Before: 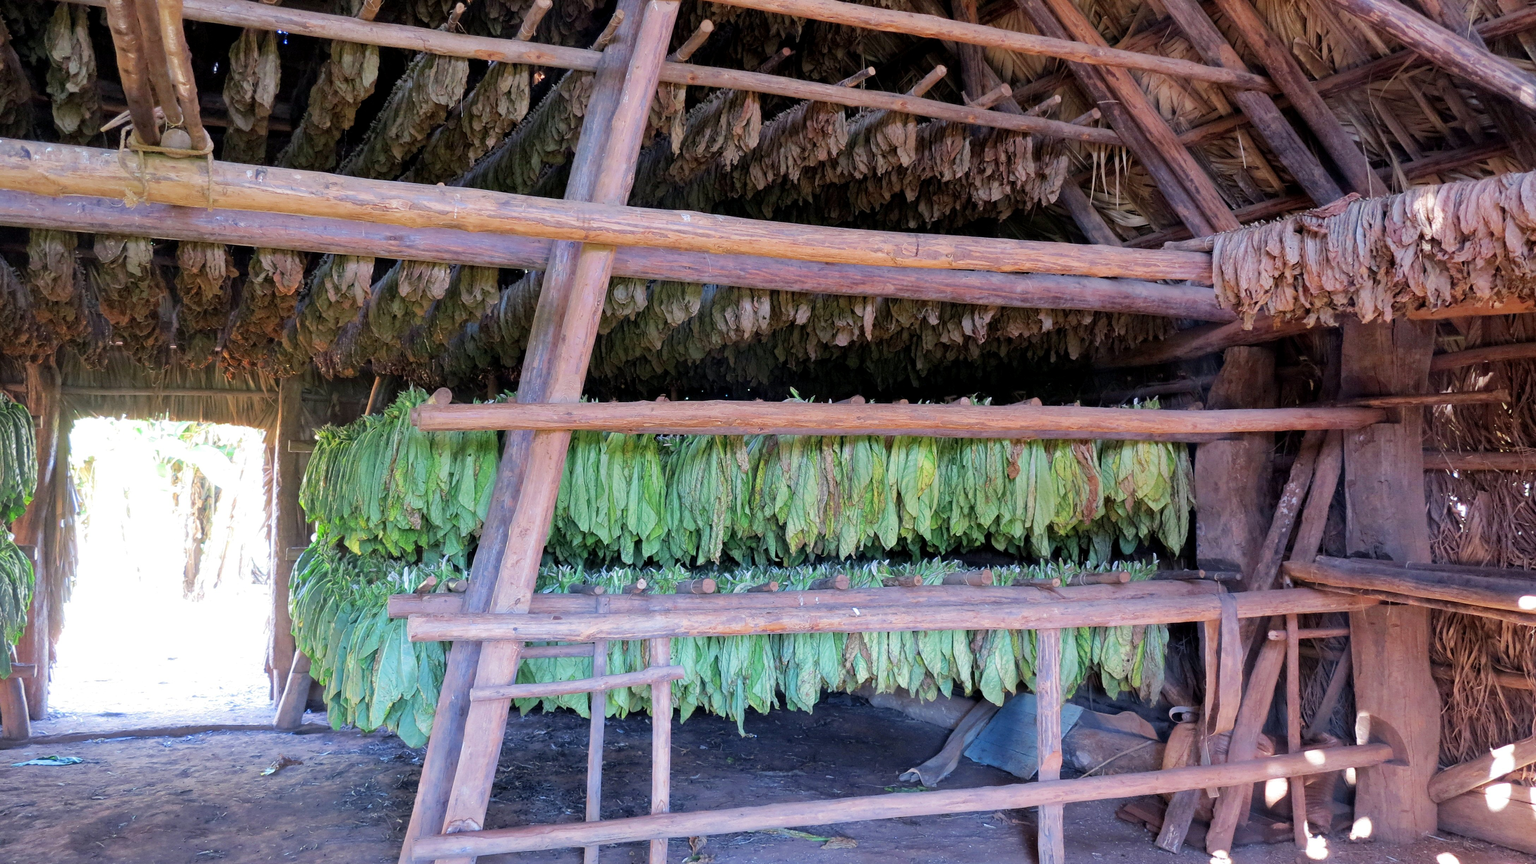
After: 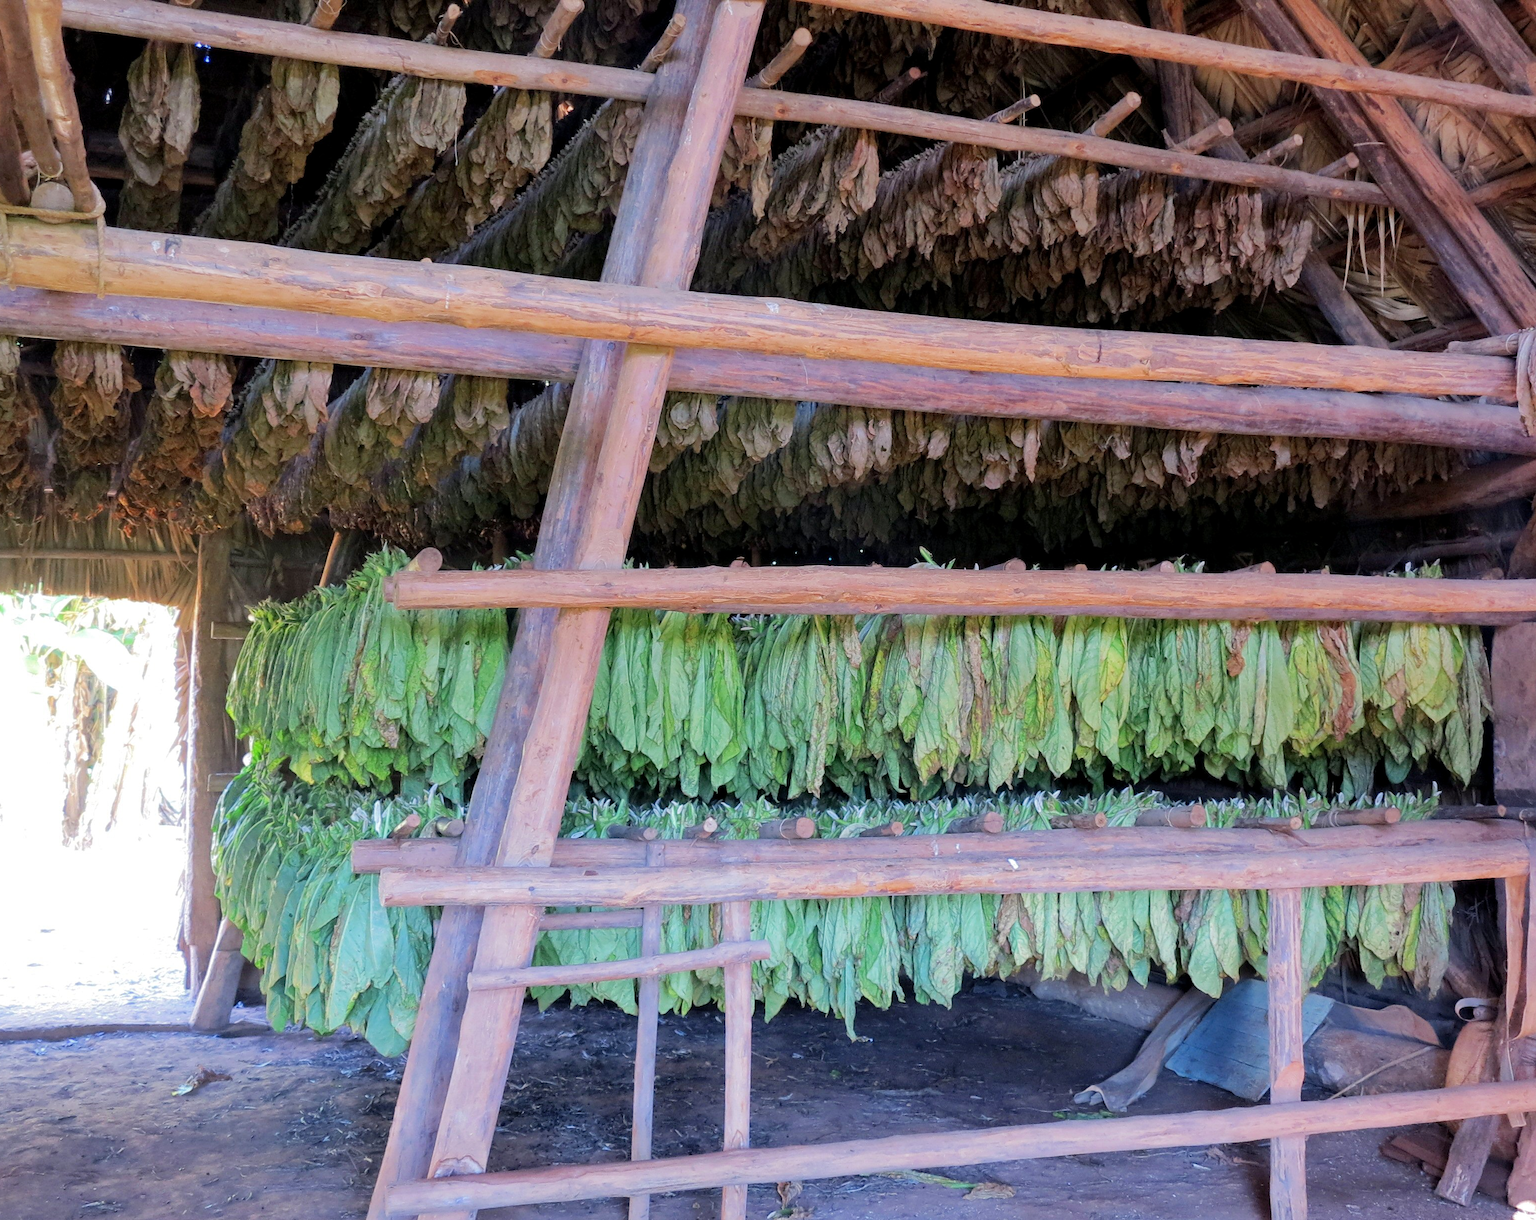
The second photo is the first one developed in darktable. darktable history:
base curve: curves: ch0 [(0, 0) (0.235, 0.266) (0.503, 0.496) (0.786, 0.72) (1, 1)]
crop and rotate: left 9.061%, right 20.142%
